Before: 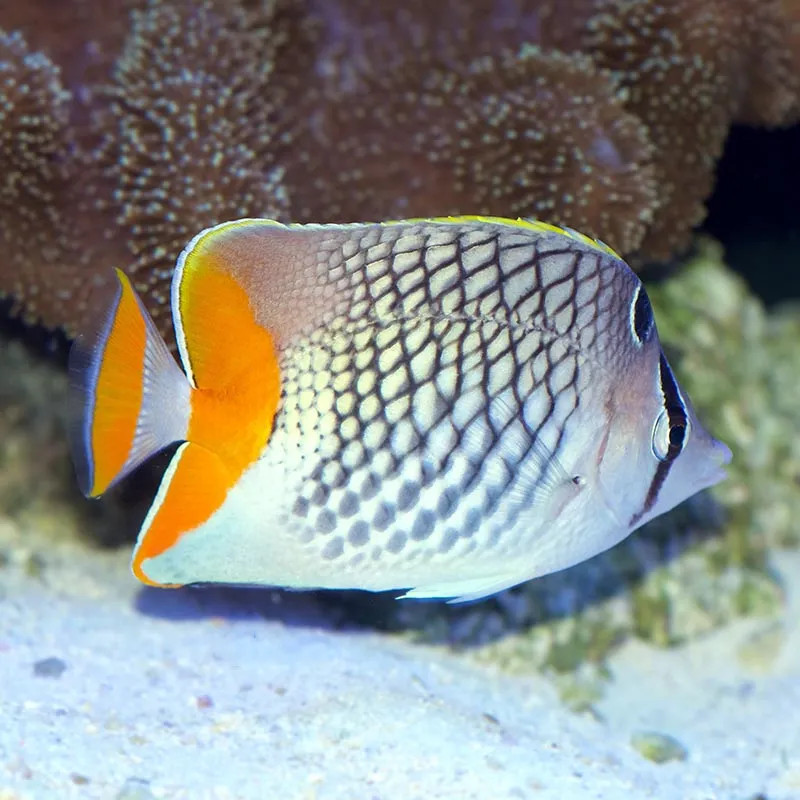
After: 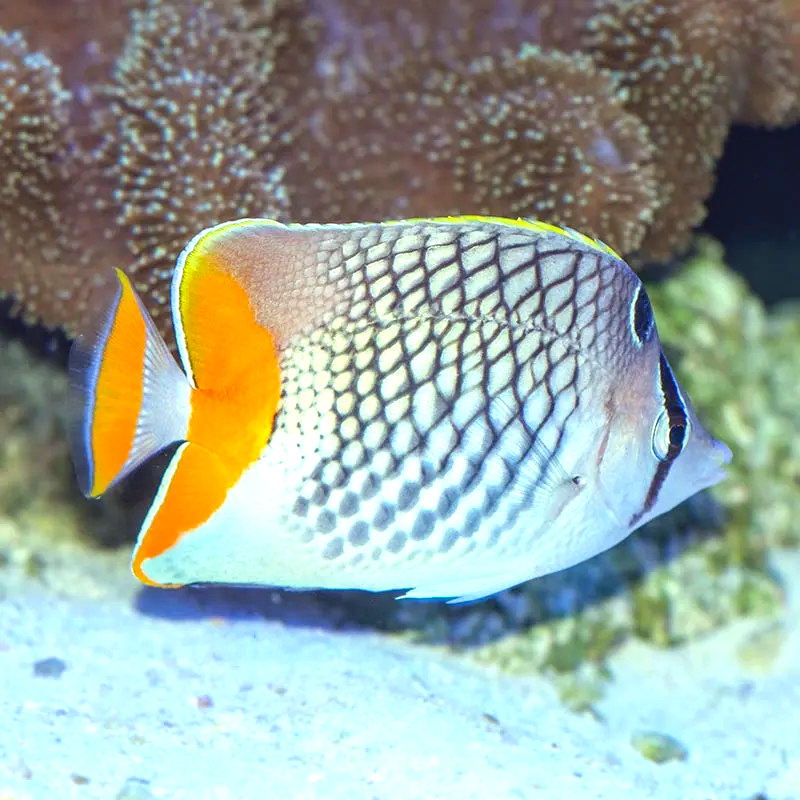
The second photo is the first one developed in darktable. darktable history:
contrast brightness saturation: contrast -0.273
local contrast: detail 150%
color correction: highlights a* -6.56, highlights b* 0.603
exposure: black level correction 0, exposure 0.9 EV, compensate exposure bias true, compensate highlight preservation false
